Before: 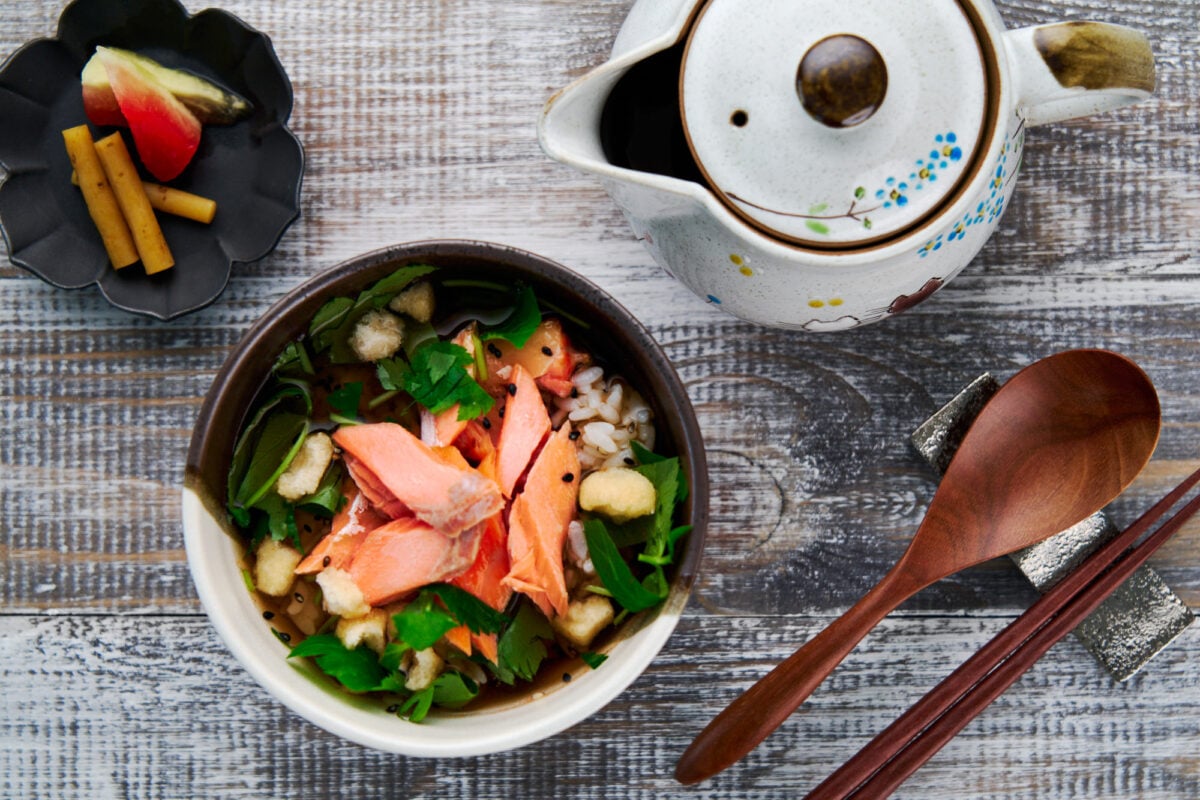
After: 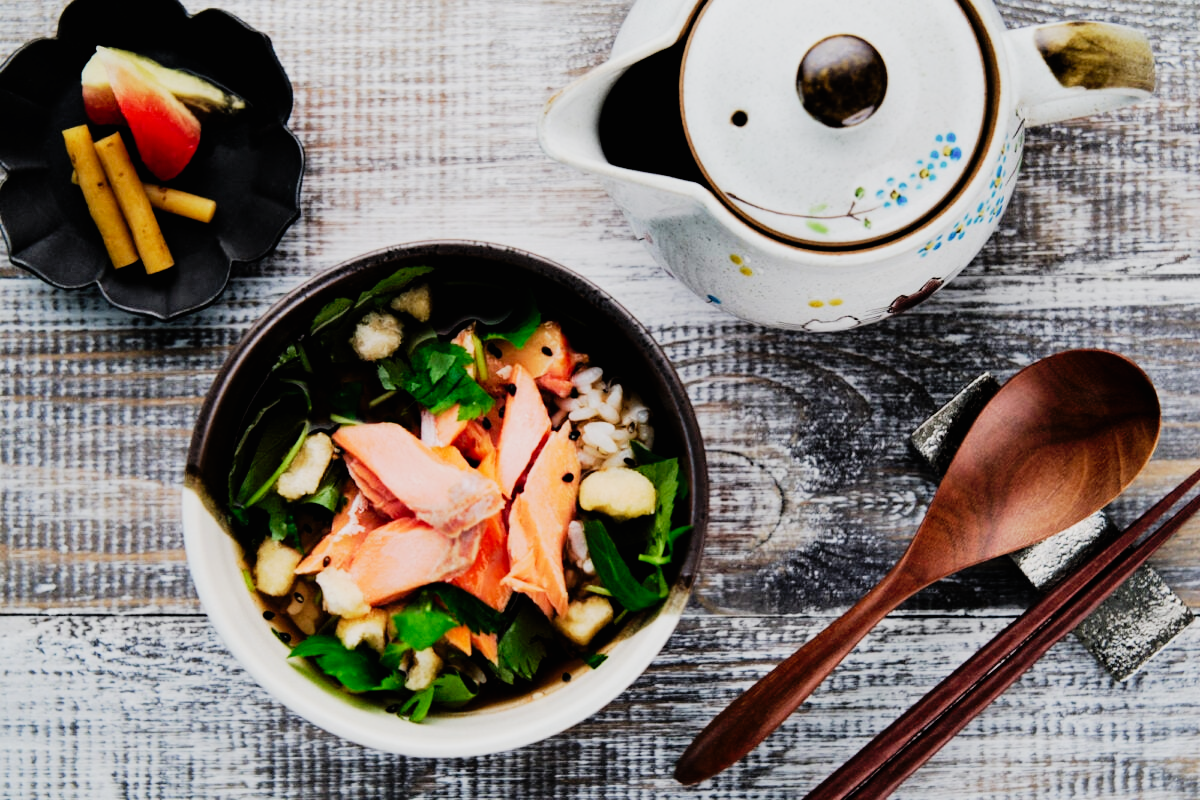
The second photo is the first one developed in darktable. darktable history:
filmic rgb: black relative exposure -5.14 EV, white relative exposure 3.18 EV, threshold 3.05 EV, hardness 3.44, contrast 1.187, highlights saturation mix -49.8%, enable highlight reconstruction true
tone curve: curves: ch0 [(0, 0.005) (0.103, 0.097) (0.18, 0.207) (0.384, 0.465) (0.491, 0.585) (0.629, 0.726) (0.84, 0.866) (1, 0.947)]; ch1 [(0, 0) (0.172, 0.123) (0.324, 0.253) (0.396, 0.388) (0.478, 0.461) (0.499, 0.497) (0.532, 0.515) (0.57, 0.584) (0.635, 0.675) (0.805, 0.892) (1, 1)]; ch2 [(0, 0) (0.411, 0.424) (0.496, 0.501) (0.515, 0.507) (0.553, 0.562) (0.604, 0.642) (0.708, 0.768) (0.839, 0.916) (1, 1)], preserve colors none
